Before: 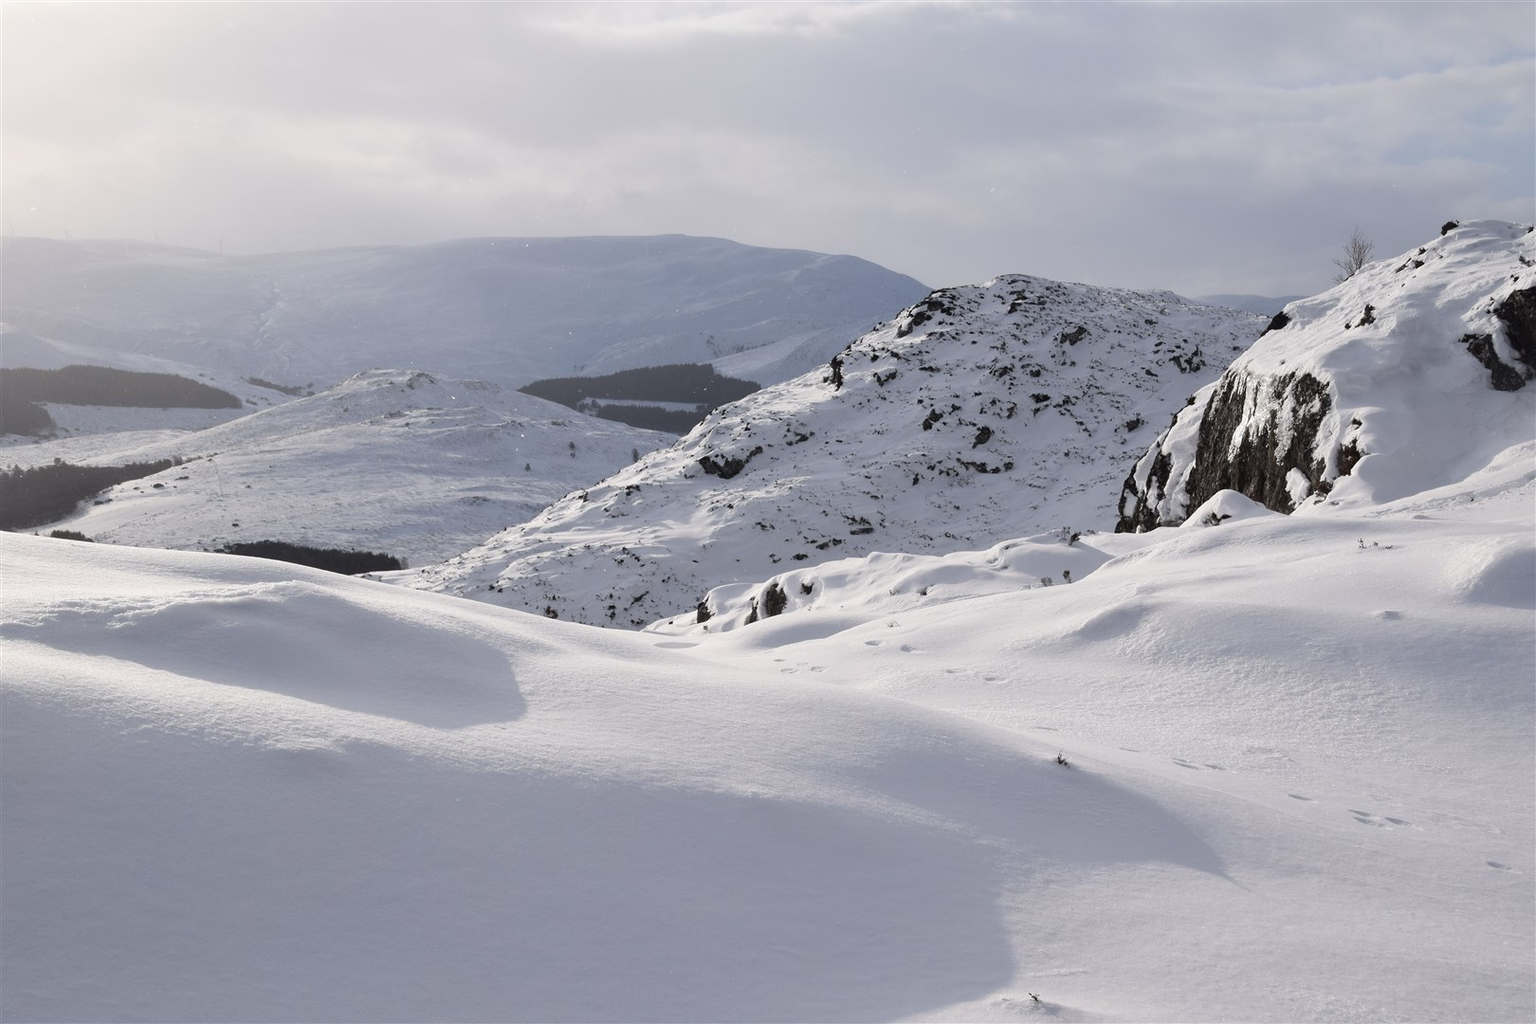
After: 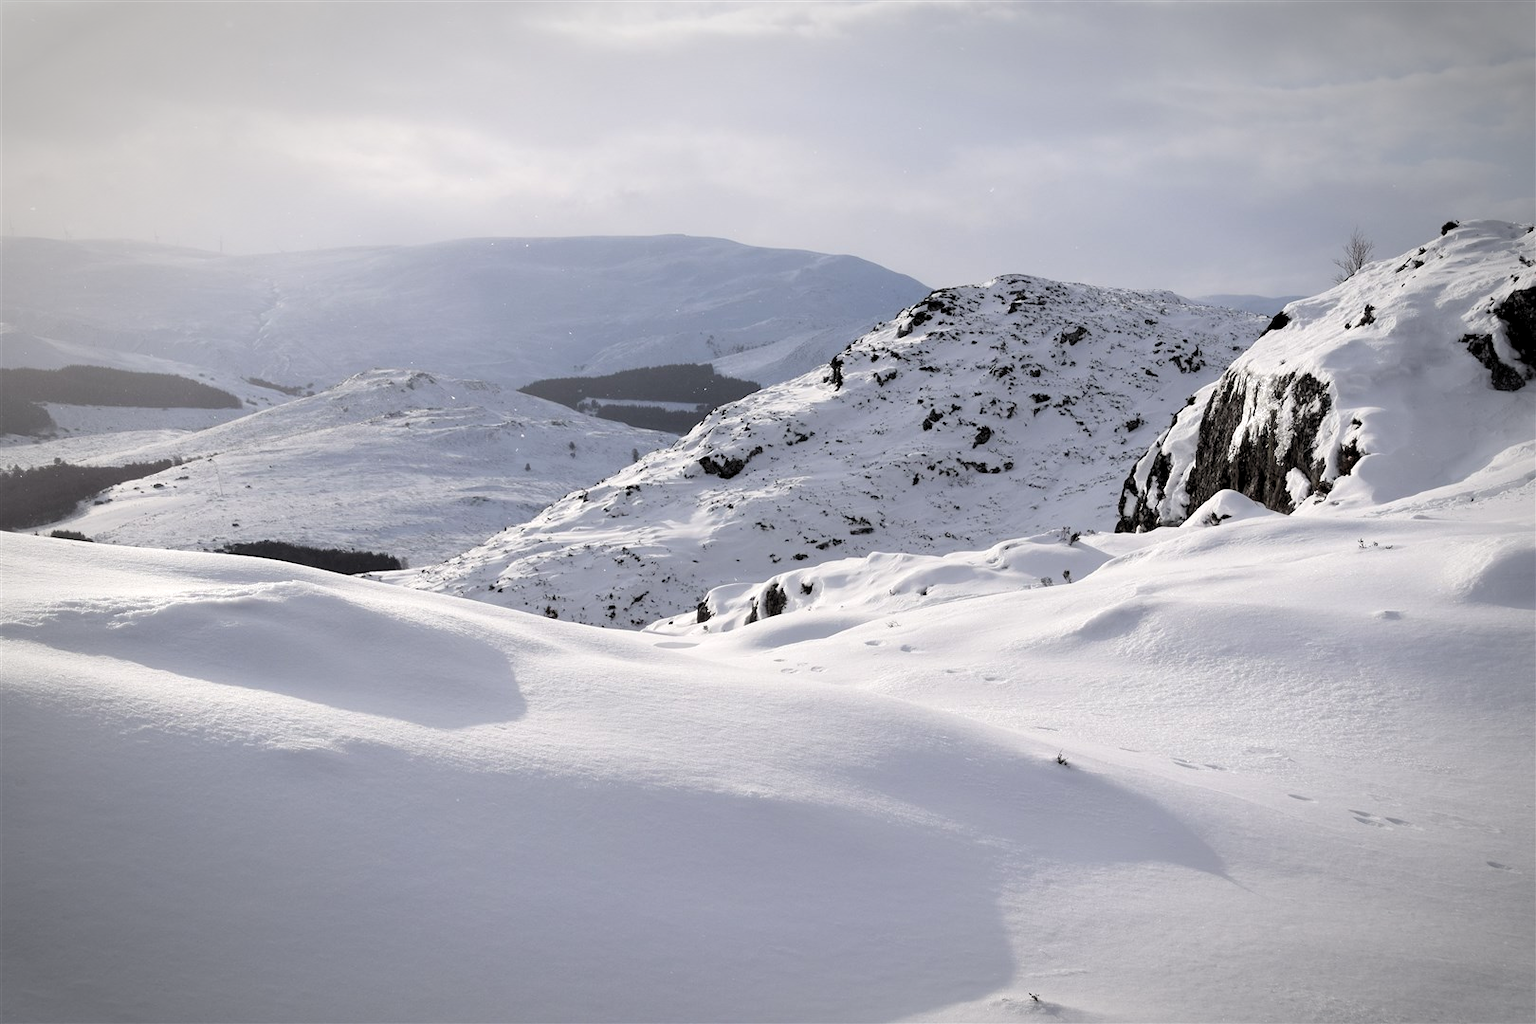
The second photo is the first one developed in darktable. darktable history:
vignetting: automatic ratio true
rgb levels: levels [[0.01, 0.419, 0.839], [0, 0.5, 1], [0, 0.5, 1]]
